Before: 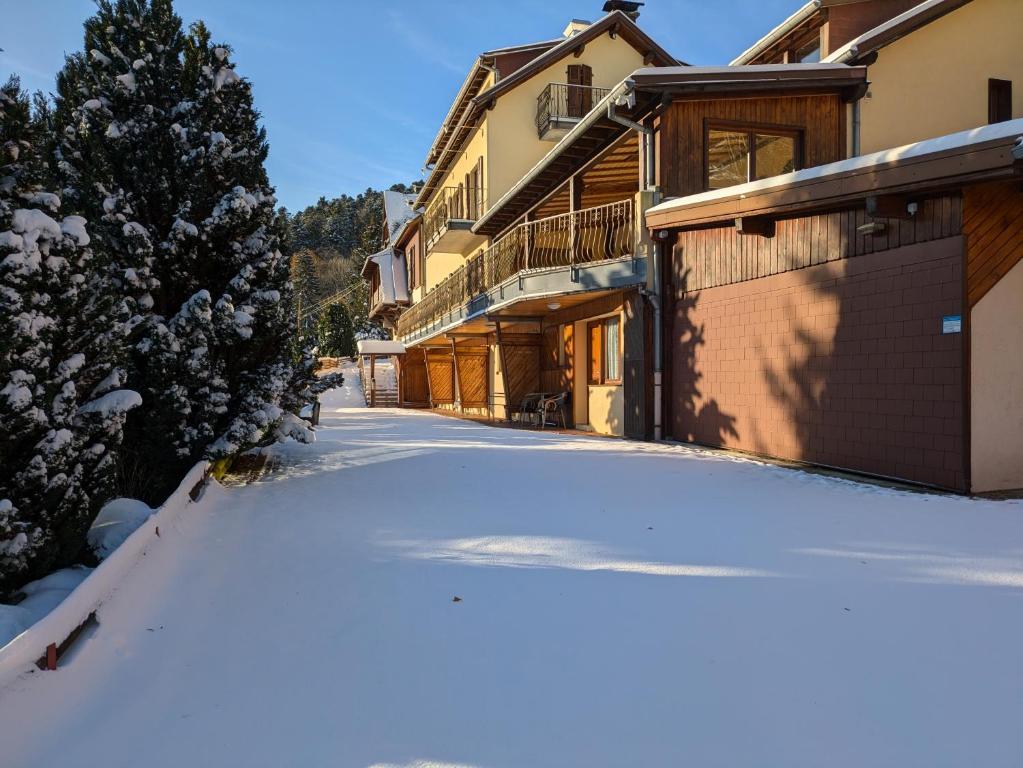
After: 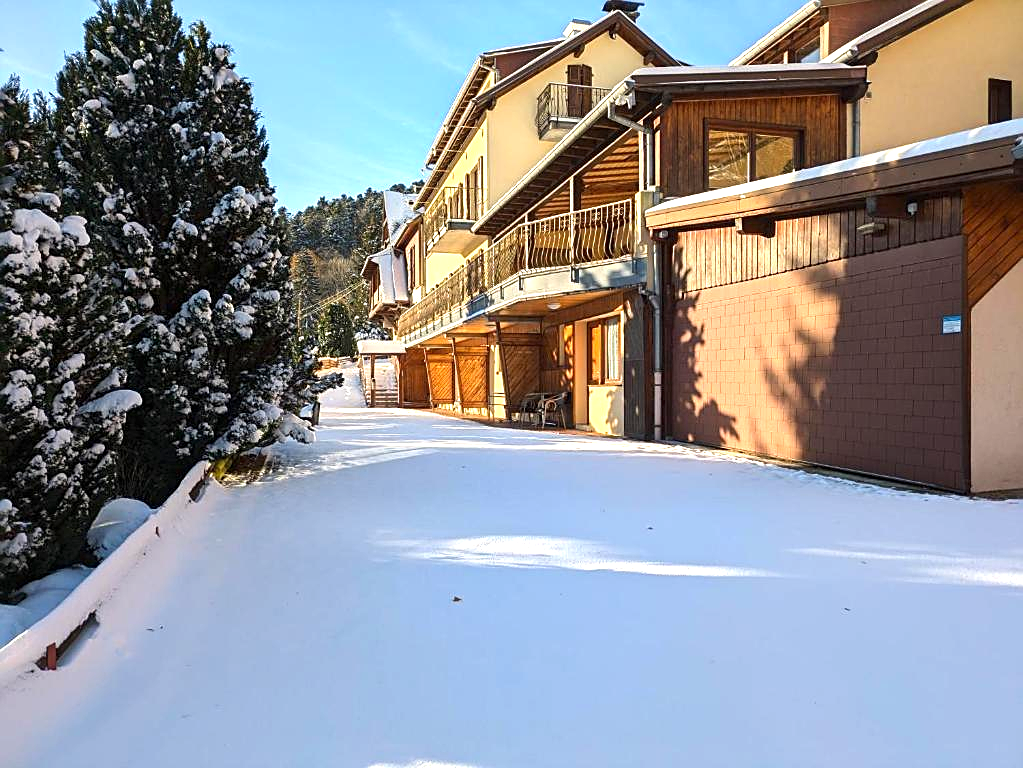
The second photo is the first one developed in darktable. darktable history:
white balance: red 1.009, blue 0.985
exposure: black level correction 0, exposure 1 EV, compensate exposure bias true, compensate highlight preservation false
sharpen: on, module defaults
